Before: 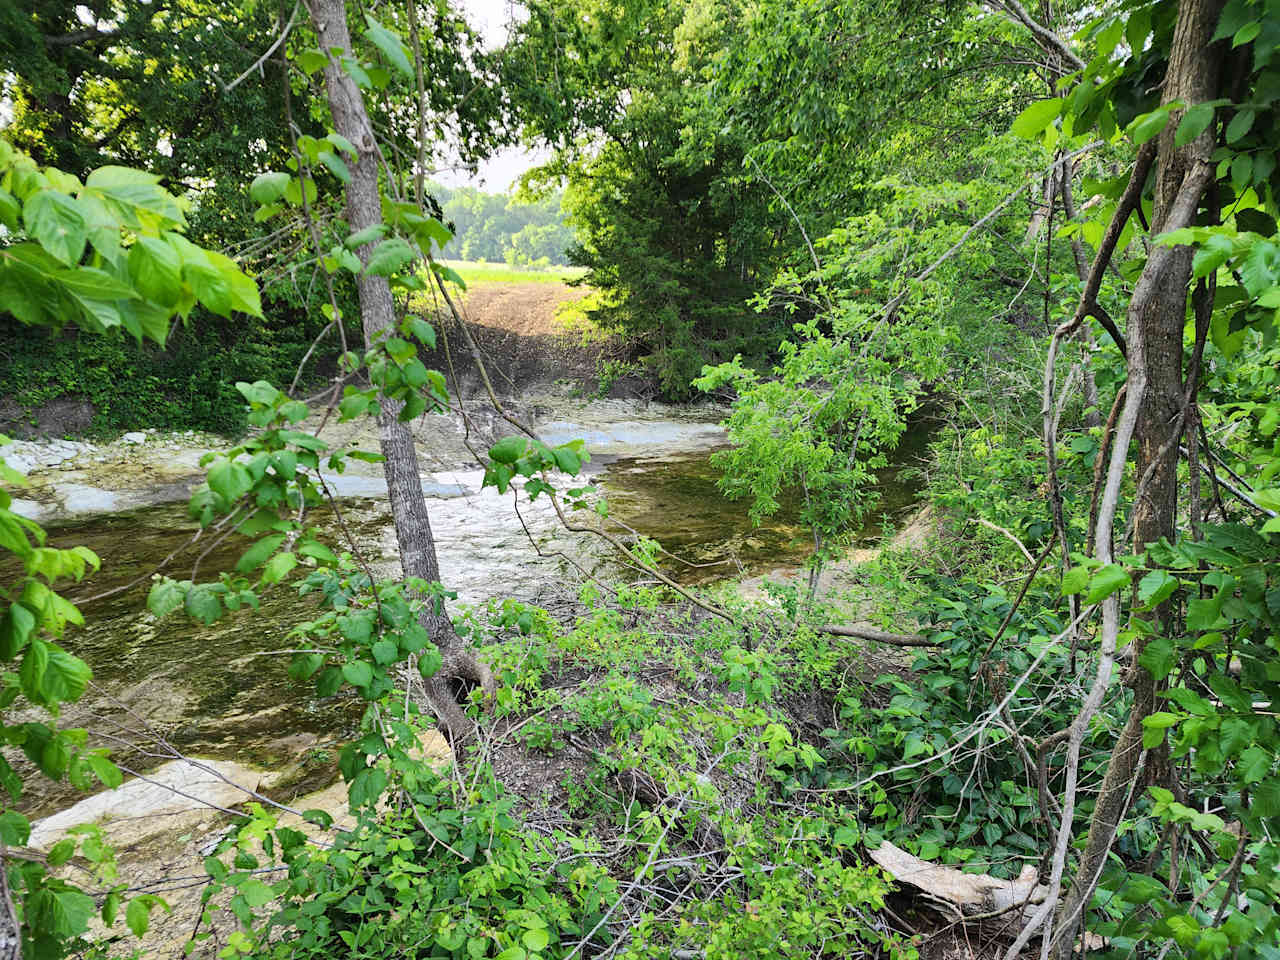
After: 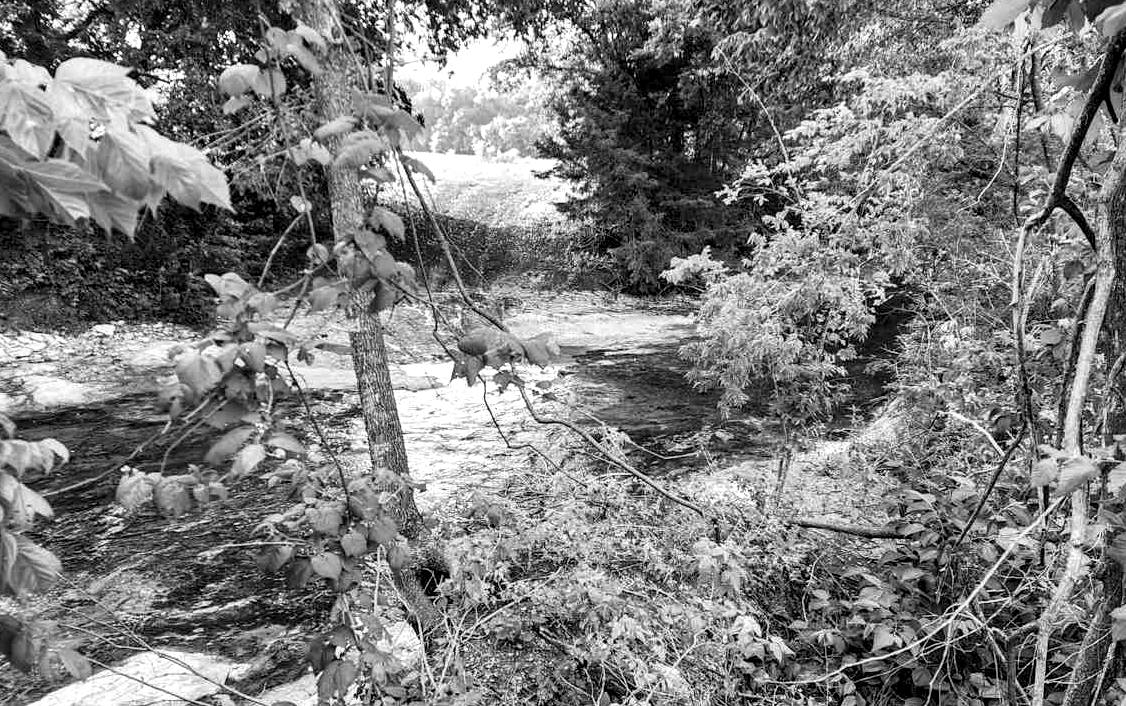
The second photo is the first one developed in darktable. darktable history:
monochrome: a -3.63, b -0.465
local contrast: highlights 80%, shadows 57%, detail 175%, midtone range 0.602
rotate and perspective: automatic cropping off
crop and rotate: left 2.425%, top 11.305%, right 9.6%, bottom 15.08%
lowpass: radius 0.1, contrast 0.85, saturation 1.1, unbound 0
white balance: red 1.08, blue 0.791
